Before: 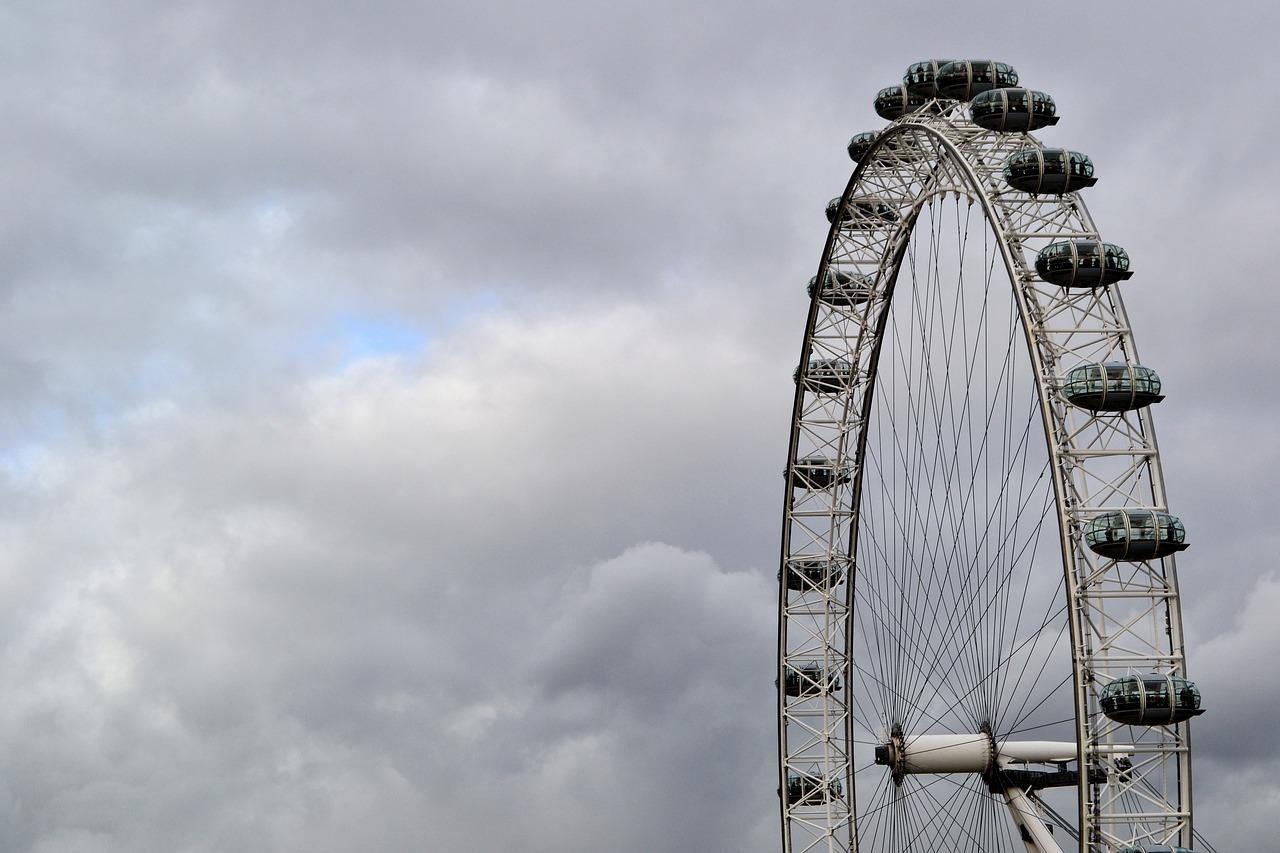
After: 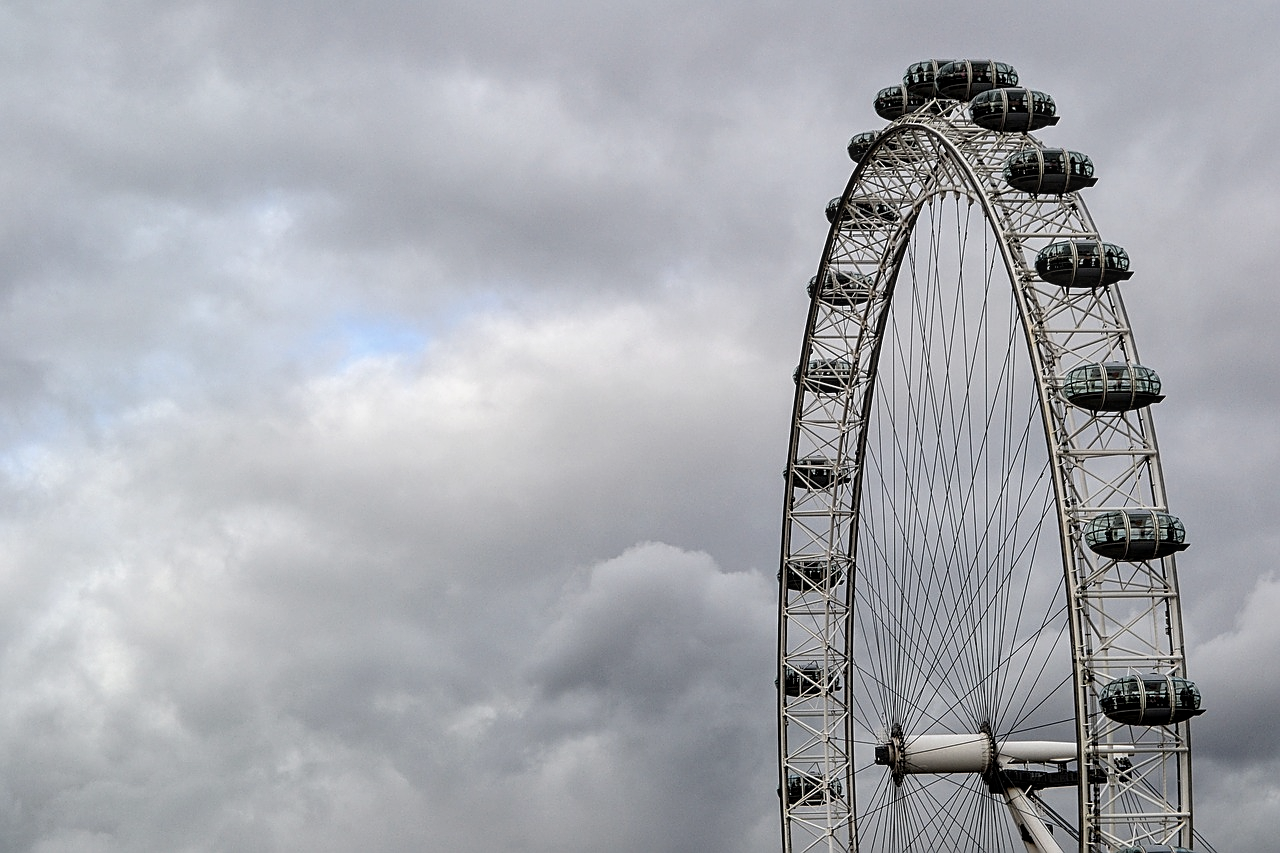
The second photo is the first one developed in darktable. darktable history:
contrast brightness saturation: contrast 0.06, brightness -0.01, saturation -0.23
sharpen: on, module defaults
color balance: input saturation 99%
local contrast: on, module defaults
